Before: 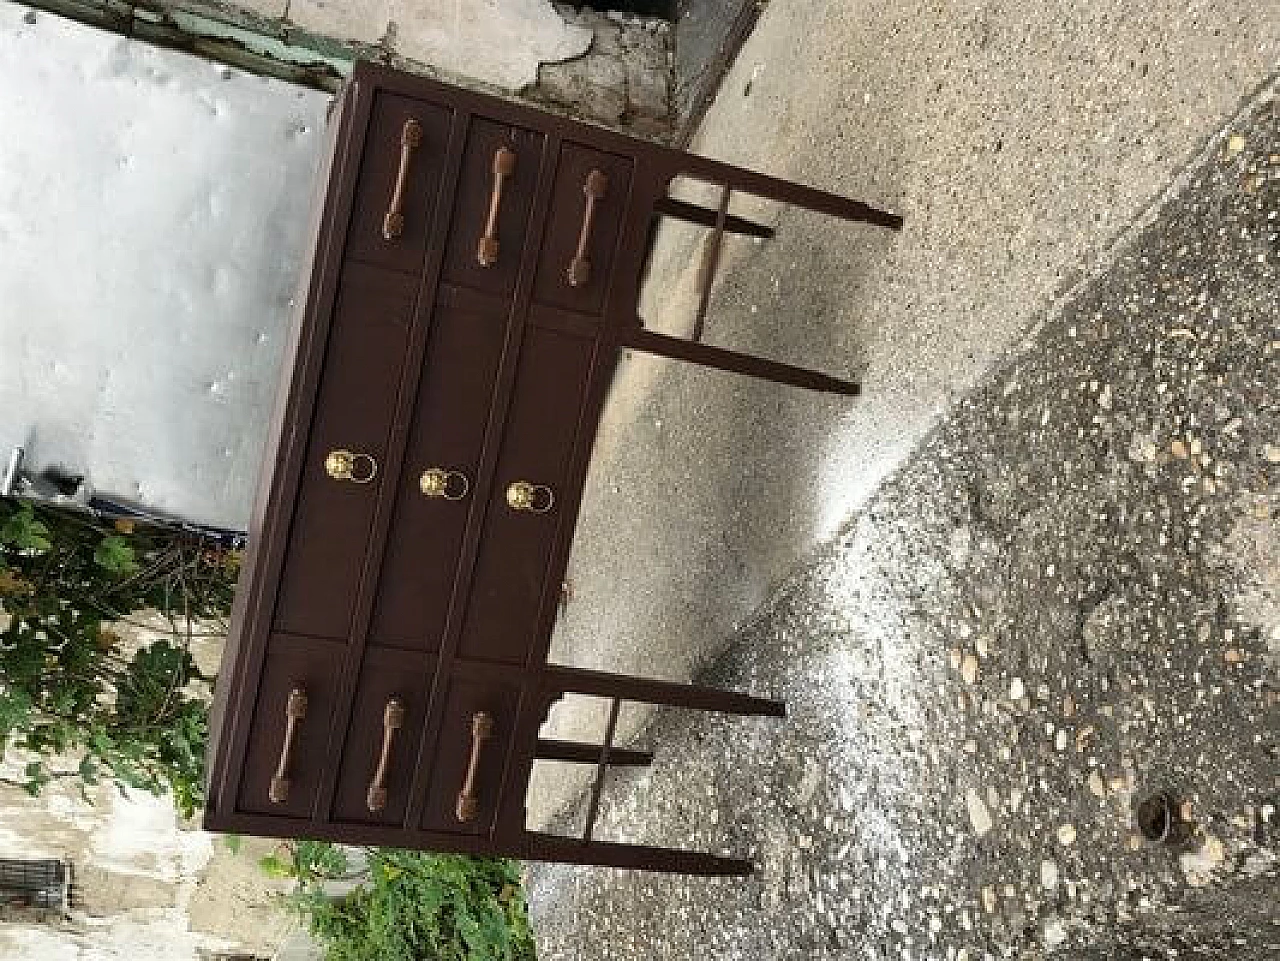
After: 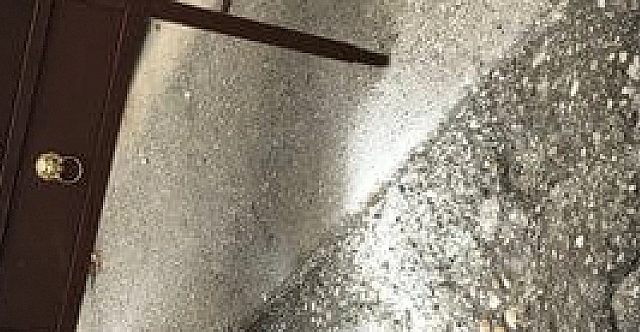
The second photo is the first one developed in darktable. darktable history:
crop: left 36.848%, top 34.275%, right 13.124%, bottom 31.167%
vignetting: fall-off radius 61.13%, dithering 8-bit output
